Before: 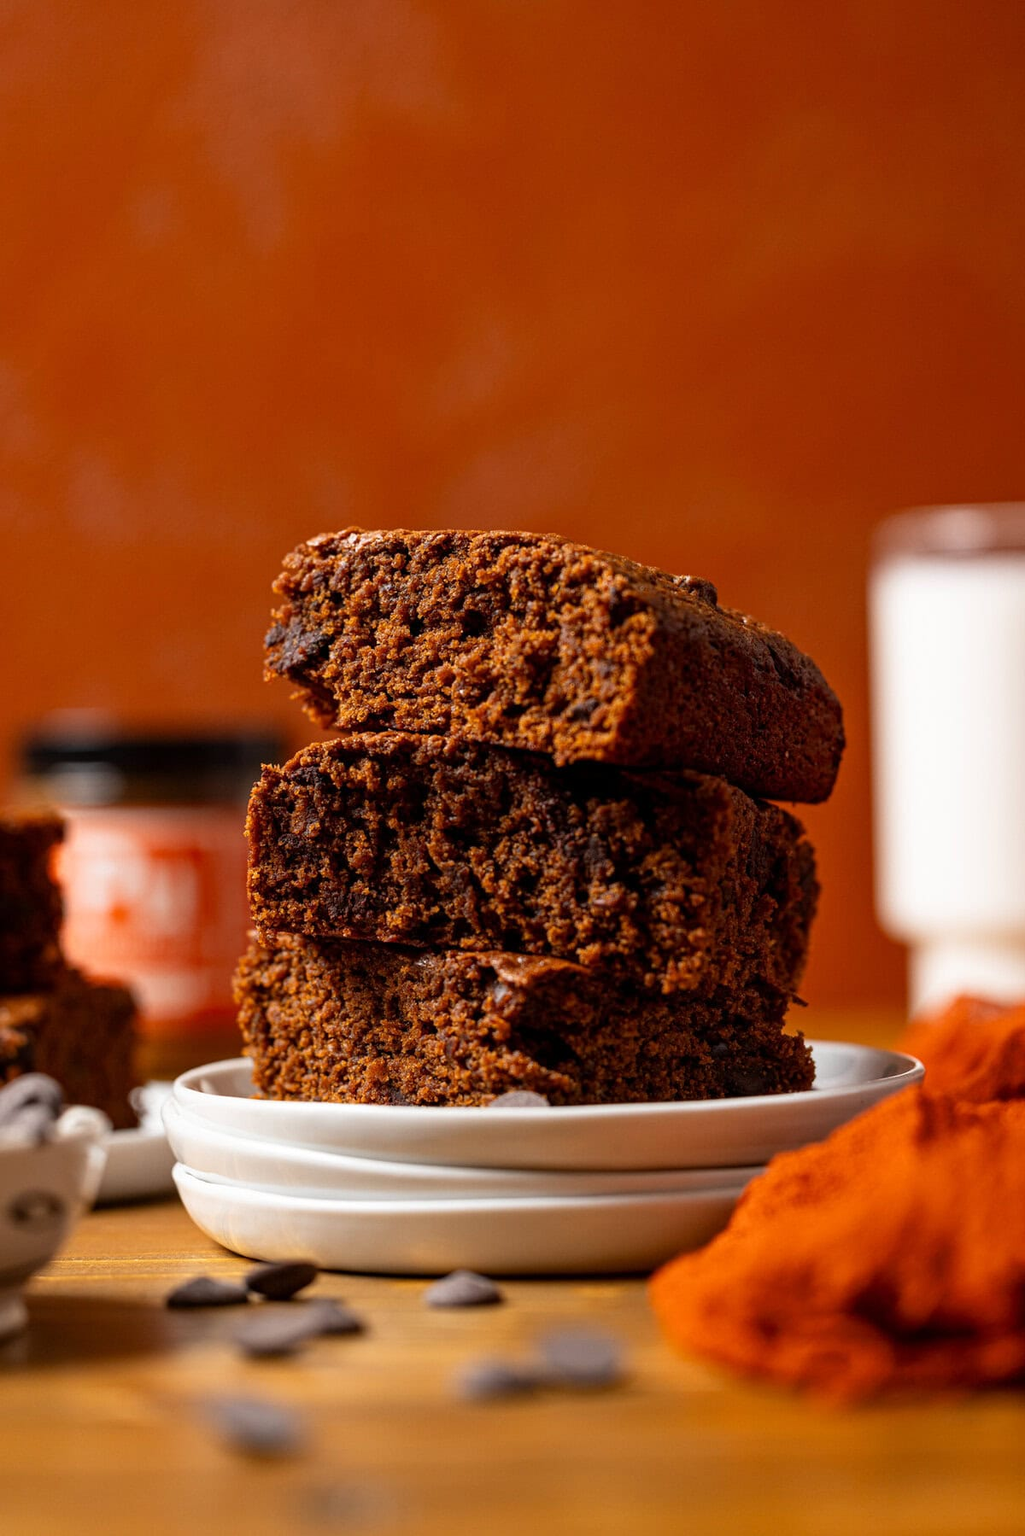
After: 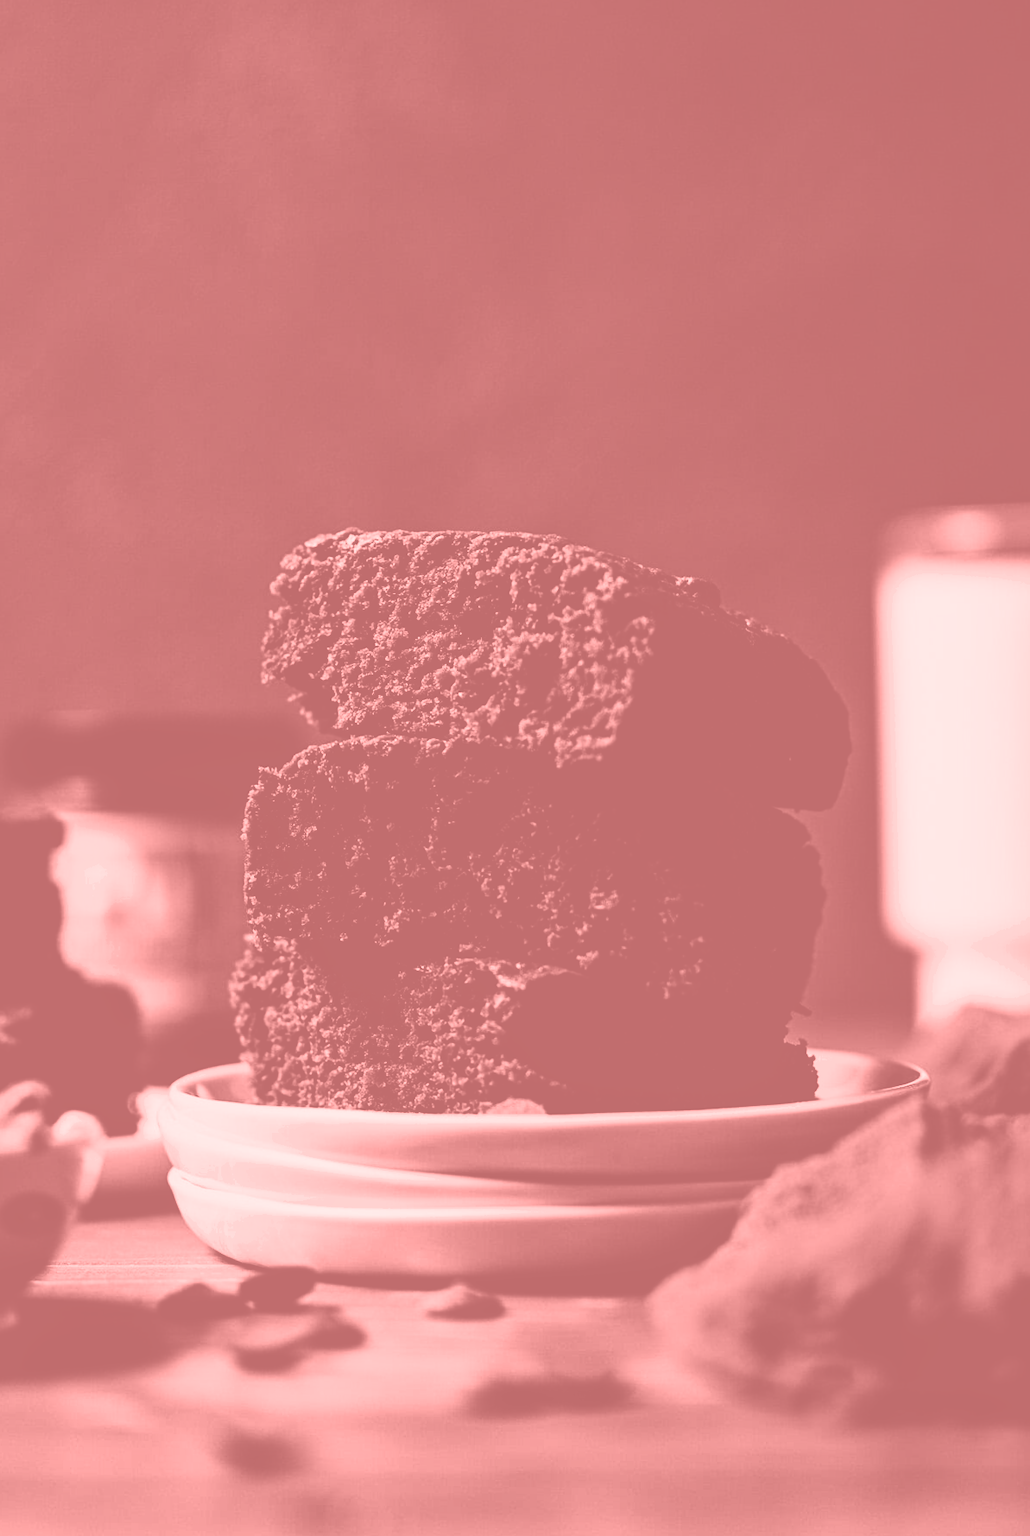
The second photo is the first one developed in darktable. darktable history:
rotate and perspective: rotation 0.192°, lens shift (horizontal) -0.015, crop left 0.005, crop right 0.996, crop top 0.006, crop bottom 0.99
local contrast: mode bilateral grid, contrast 20, coarseness 50, detail 120%, midtone range 0.2
crop: top 0.05%, bottom 0.098%
base curve: curves: ch0 [(0, 0.036) (0.083, 0.04) (0.804, 1)], preserve colors none
color balance rgb: linear chroma grading › global chroma 9%, perceptual saturation grading › global saturation 36%, perceptual saturation grading › shadows 35%, perceptual brilliance grading › global brilliance 15%, perceptual brilliance grading › shadows -35%, global vibrance 15%
tone curve: curves: ch0 [(0, 0) (0.003, 0.003) (0.011, 0.014) (0.025, 0.033) (0.044, 0.06) (0.069, 0.096) (0.1, 0.132) (0.136, 0.174) (0.177, 0.226) (0.224, 0.282) (0.277, 0.352) (0.335, 0.435) (0.399, 0.524) (0.468, 0.615) (0.543, 0.695) (0.623, 0.771) (0.709, 0.835) (0.801, 0.894) (0.898, 0.944) (1, 1)], preserve colors none
colorize: saturation 51%, source mix 50.67%, lightness 50.67%
